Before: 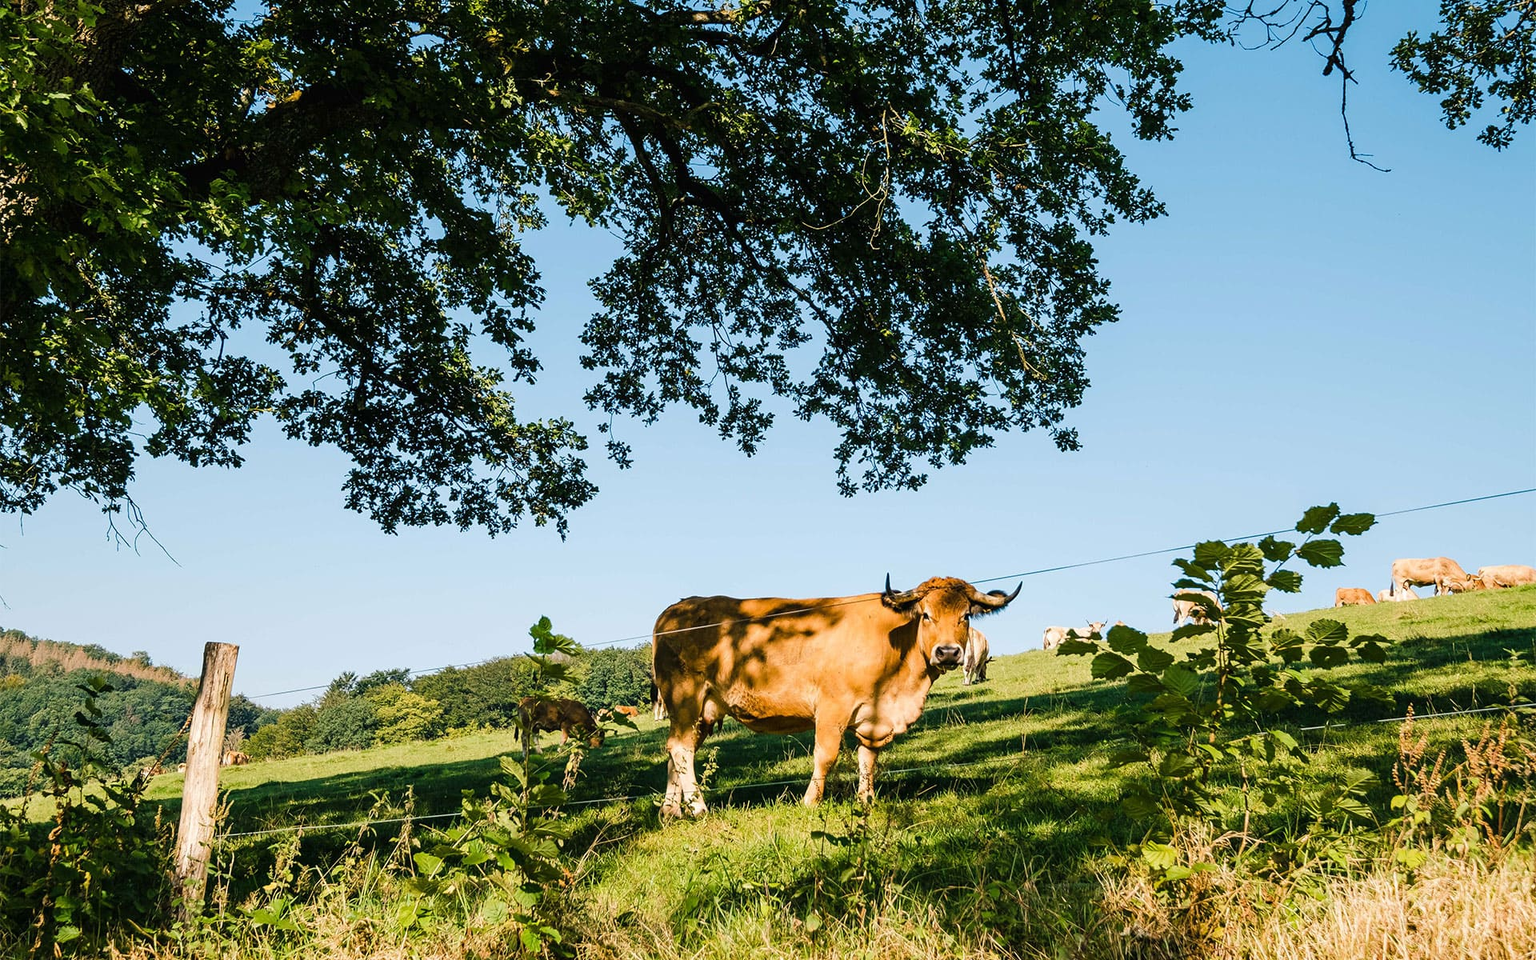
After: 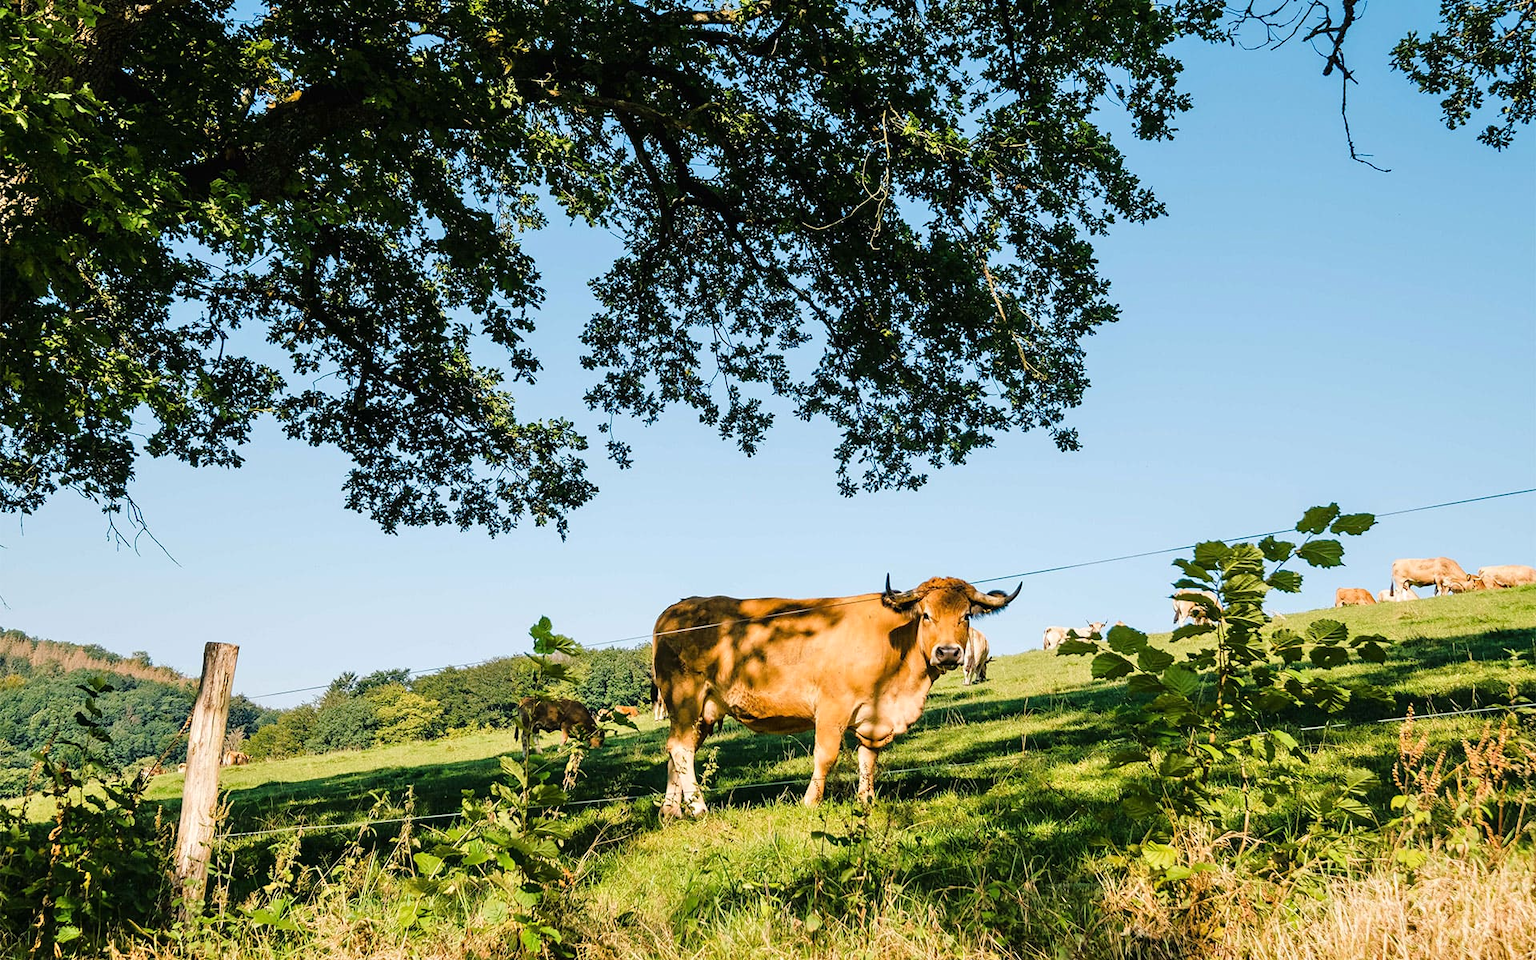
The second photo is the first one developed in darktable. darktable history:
tone equalizer: -8 EV 0.001 EV, -7 EV -0.004 EV, -6 EV 0.009 EV, -5 EV 0.032 EV, -4 EV 0.276 EV, -3 EV 0.644 EV, -2 EV 0.584 EV, -1 EV 0.187 EV, +0 EV 0.024 EV
